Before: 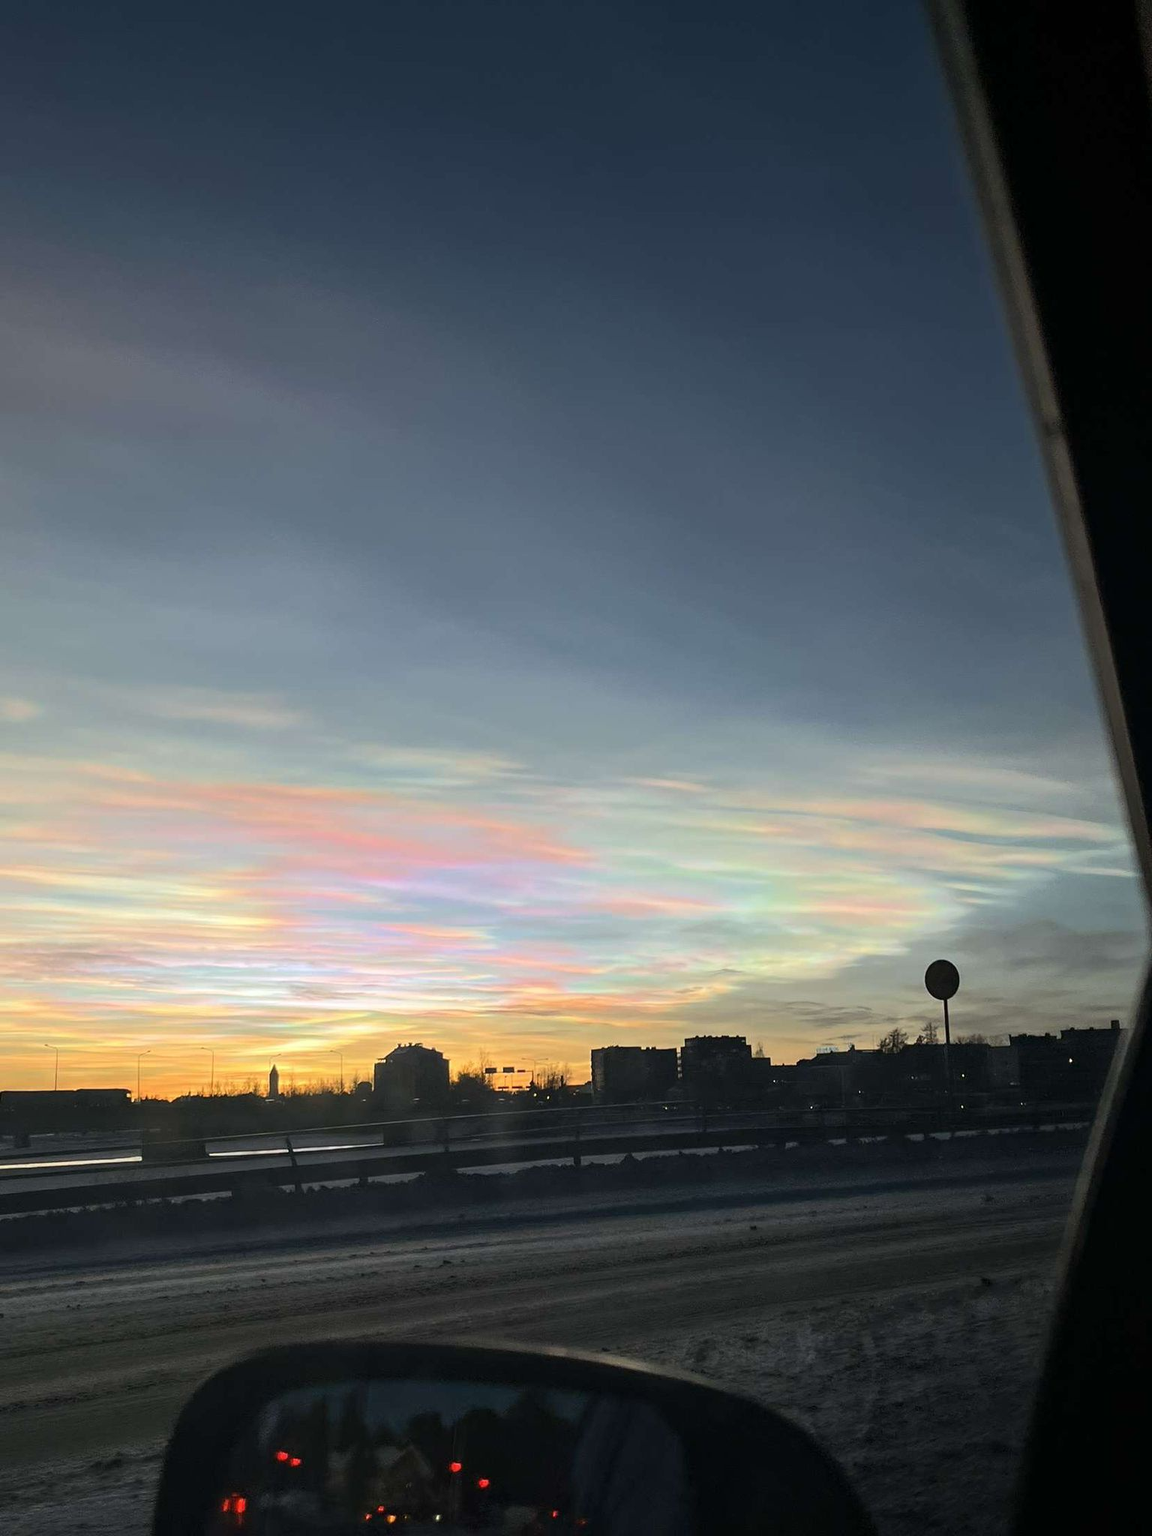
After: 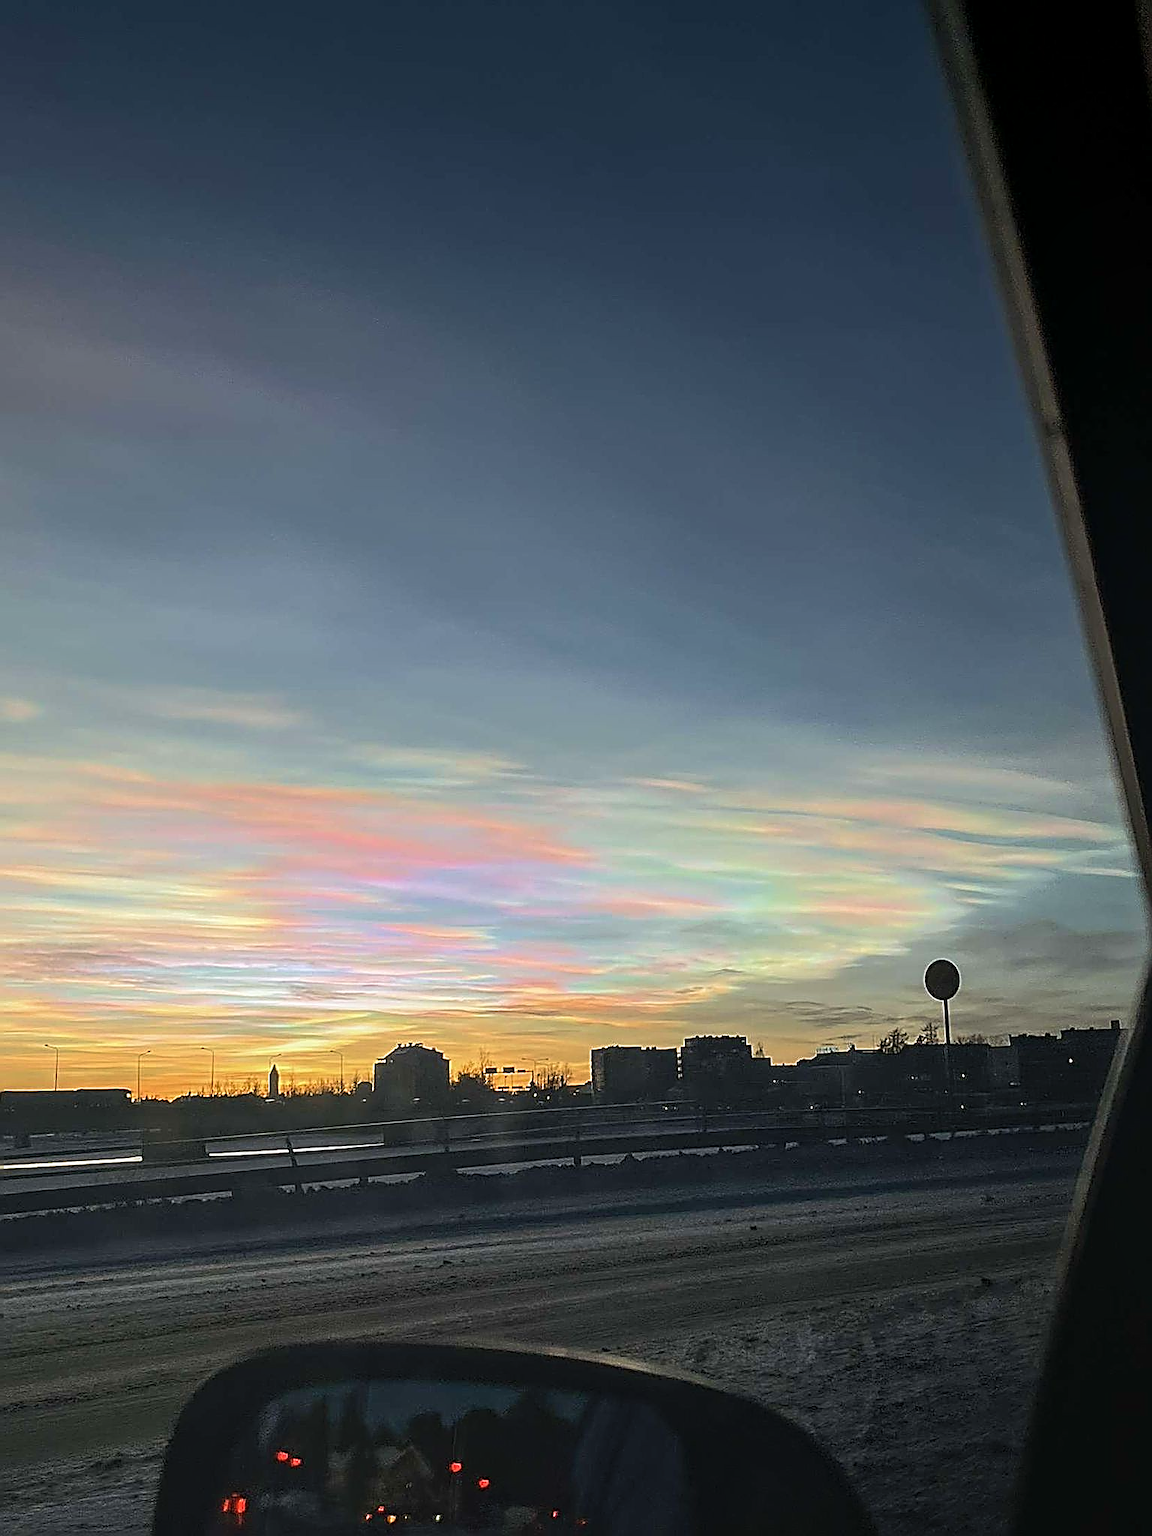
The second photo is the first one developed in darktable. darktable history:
velvia: strength 15%
sharpen: amount 2
local contrast: detail 110%
